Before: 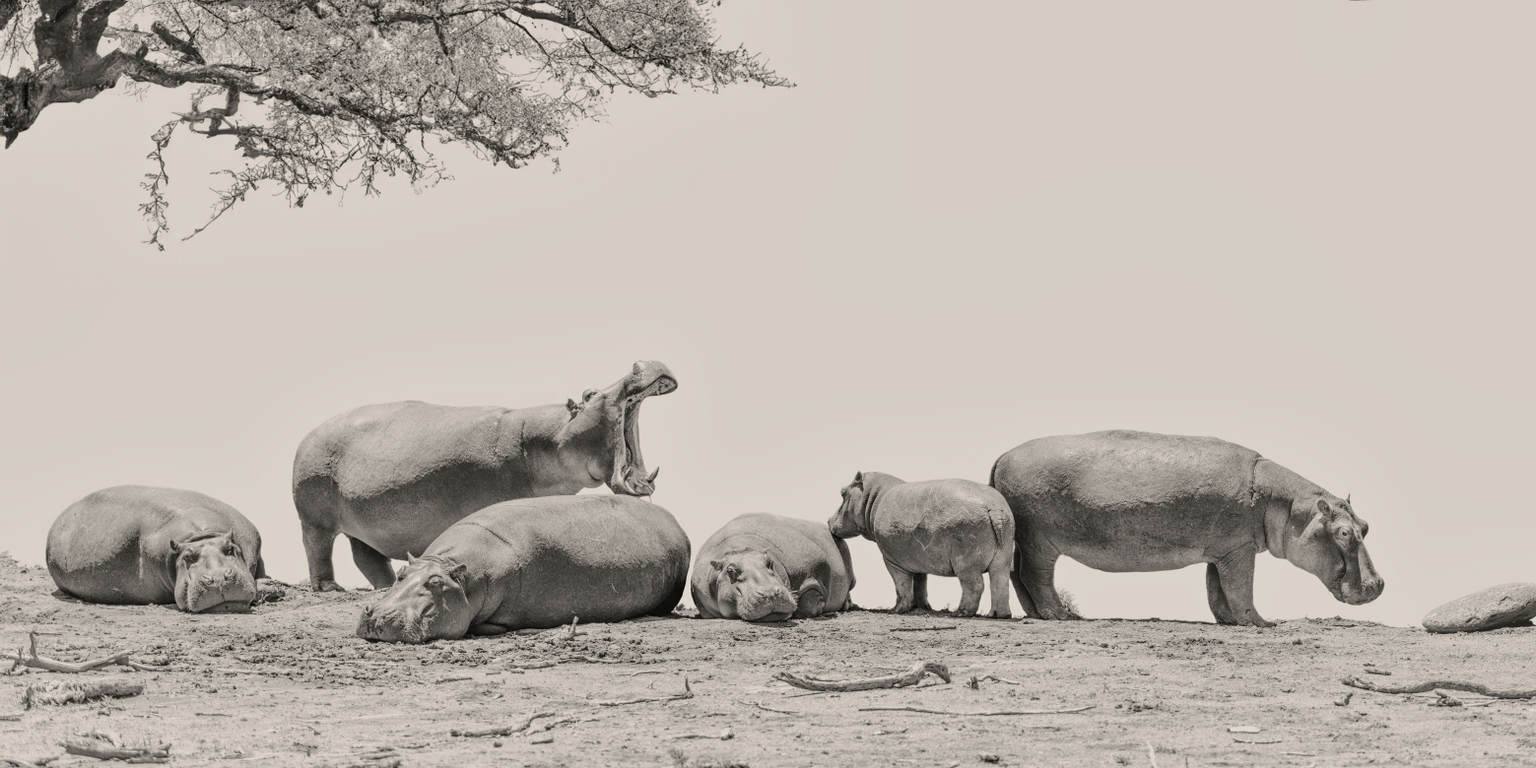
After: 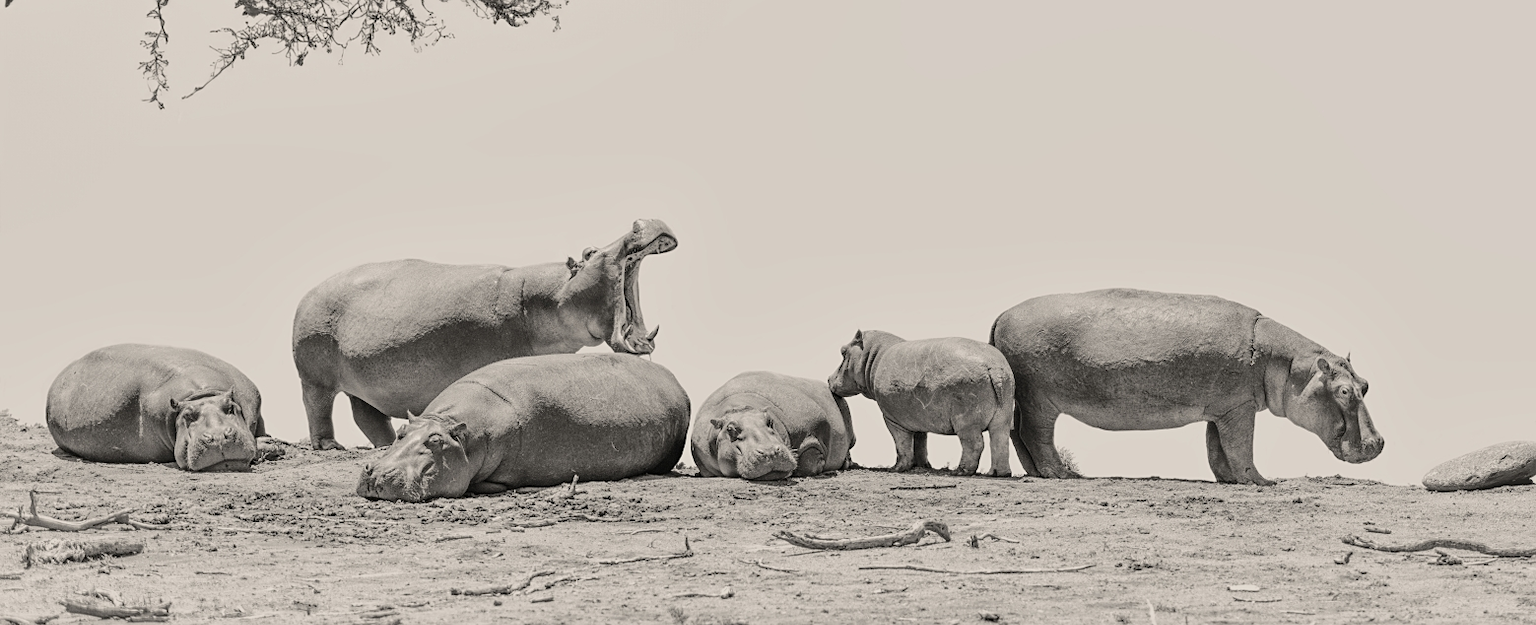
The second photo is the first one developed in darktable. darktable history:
crop and rotate: top 18.507%
exposure: compensate highlight preservation false
sharpen: amount 0.2
